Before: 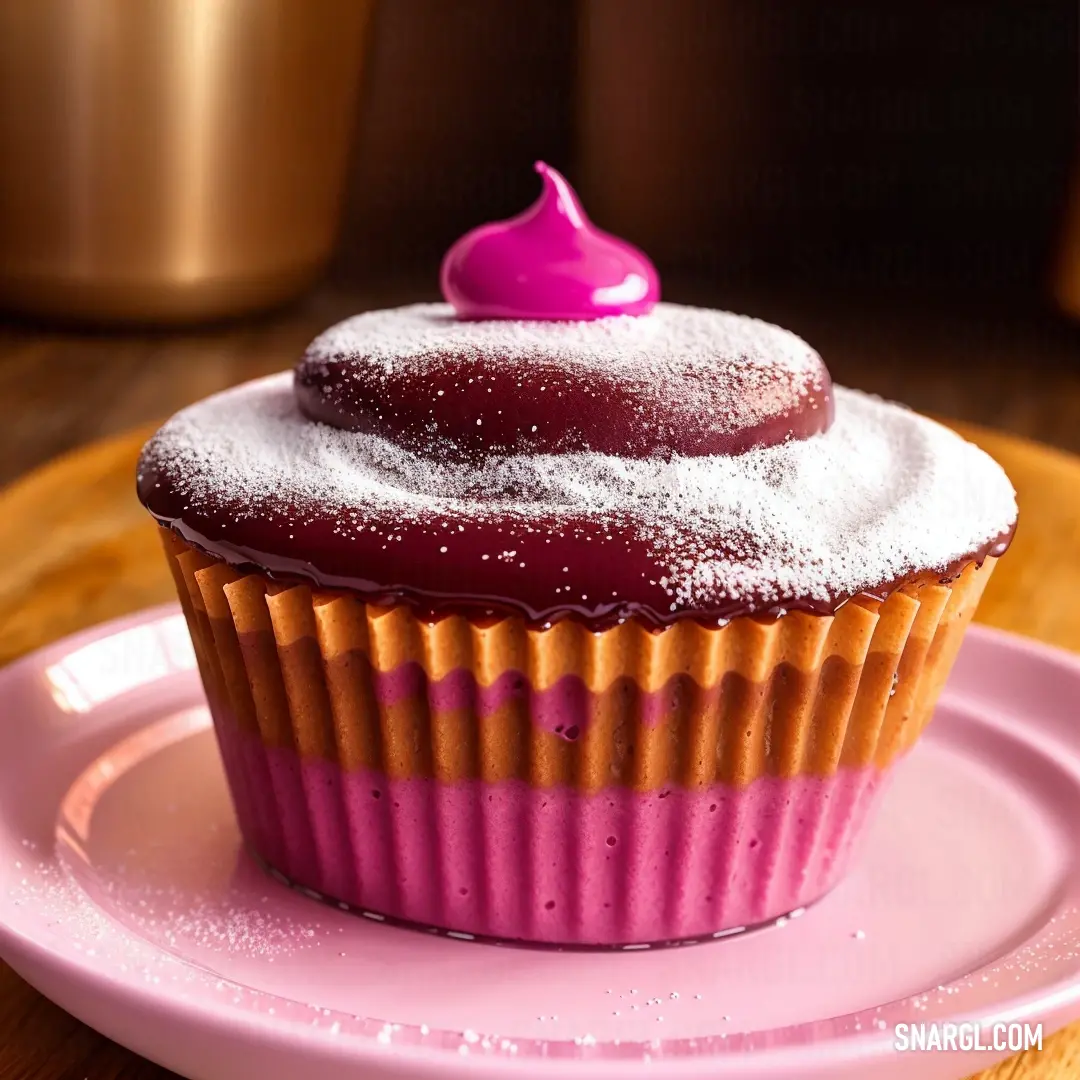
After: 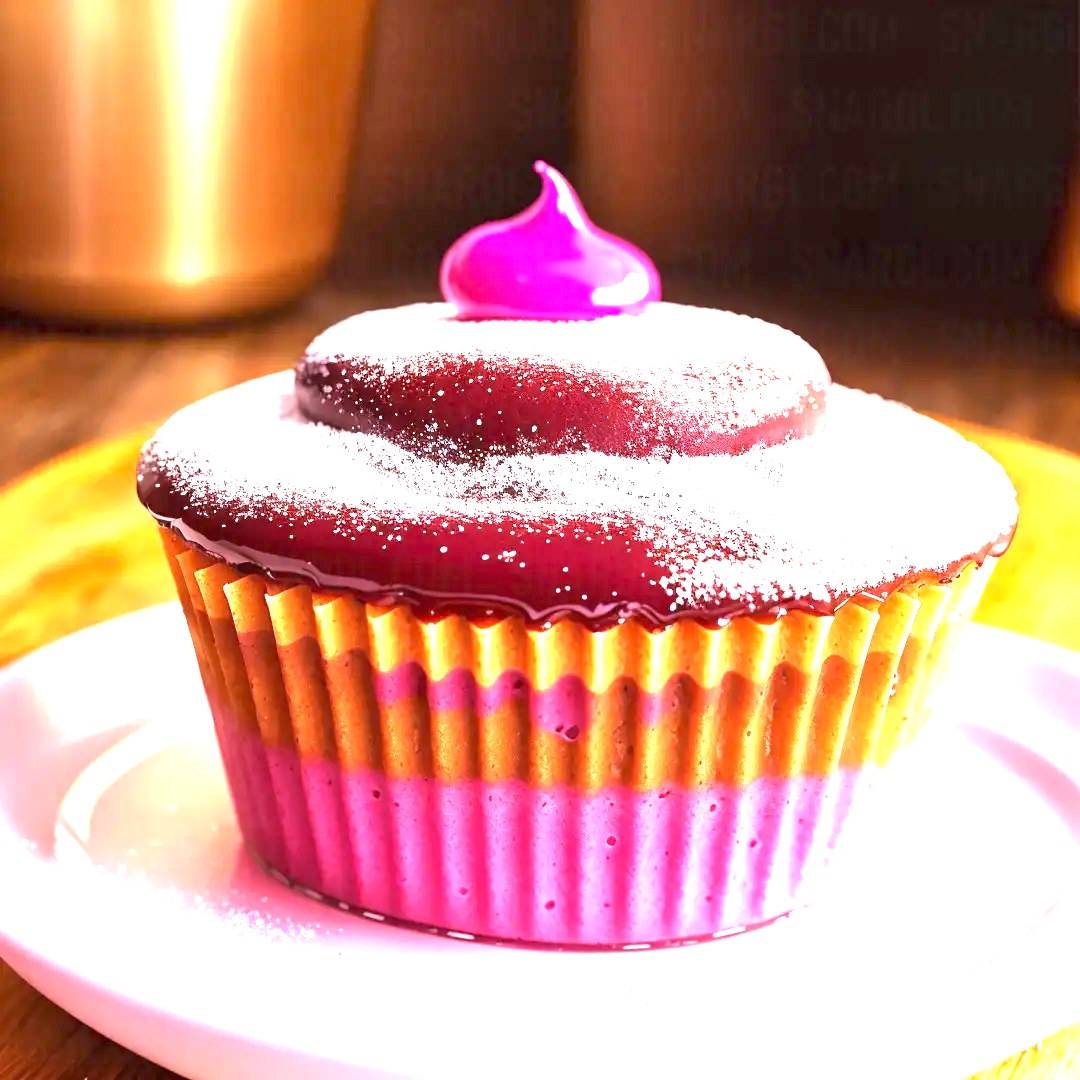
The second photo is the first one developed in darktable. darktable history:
exposure: black level correction 0, exposure 2.348 EV, compensate exposure bias true, compensate highlight preservation false
